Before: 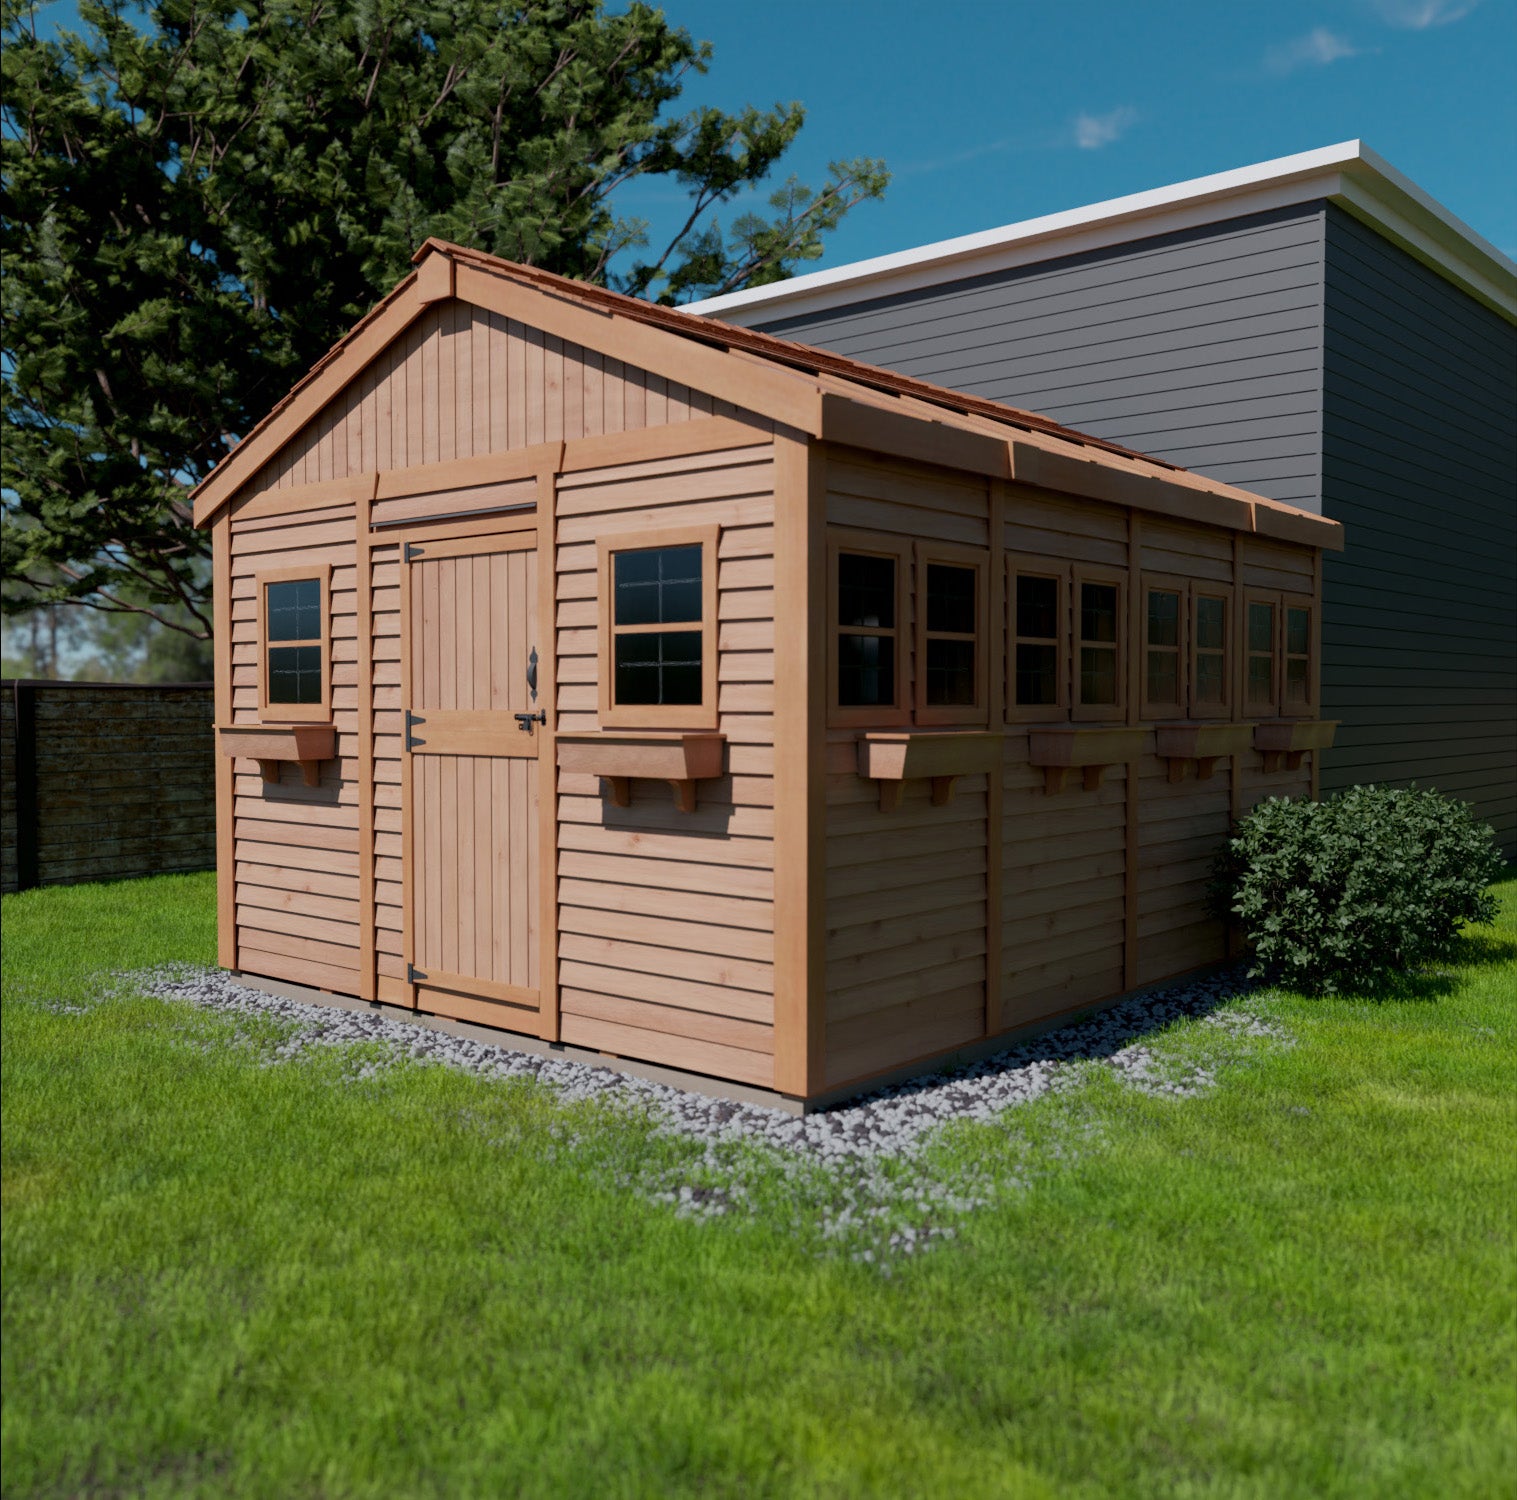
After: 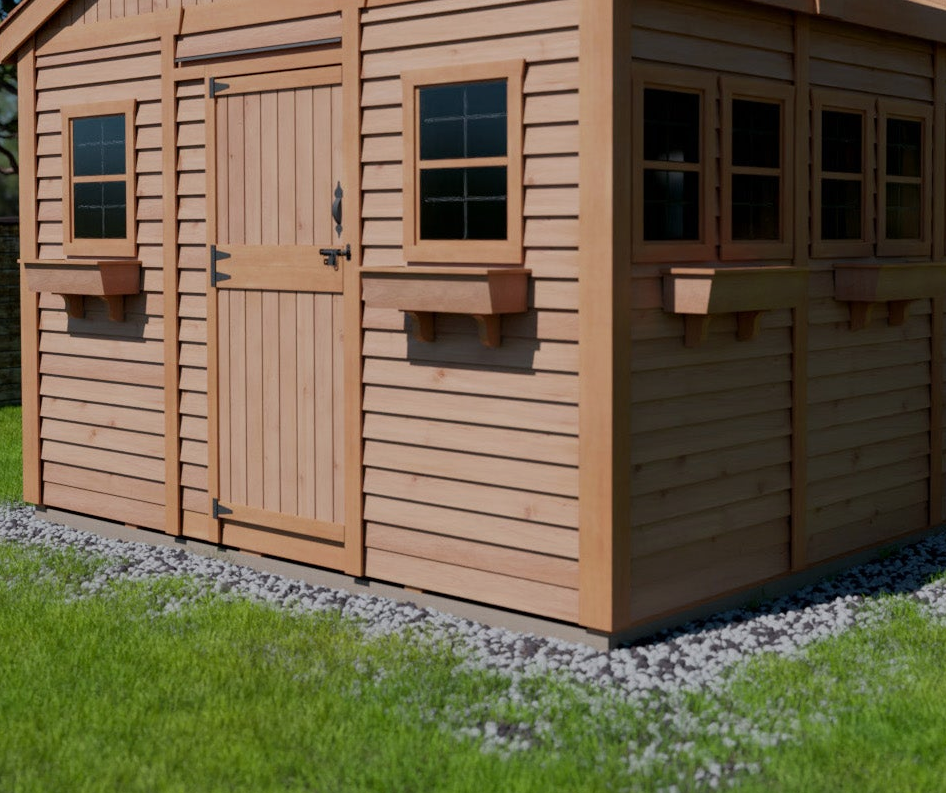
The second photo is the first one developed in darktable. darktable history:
crop: left 12.891%, top 31.057%, right 24.729%, bottom 16.043%
exposure: exposure -0.145 EV, compensate exposure bias true, compensate highlight preservation false
